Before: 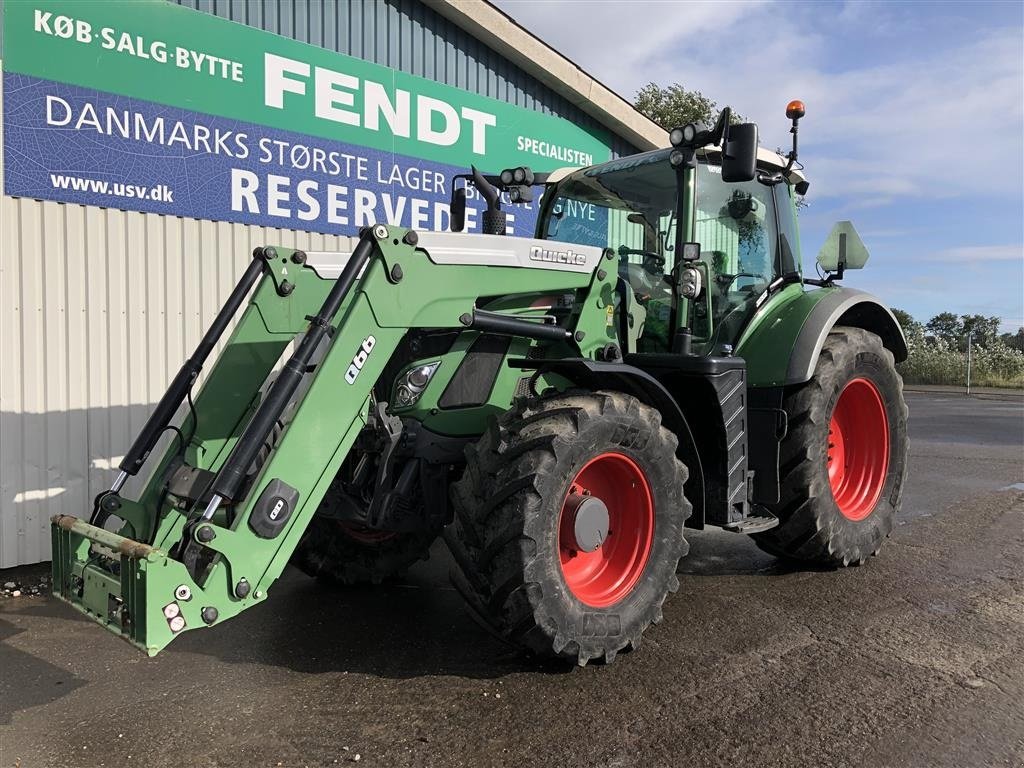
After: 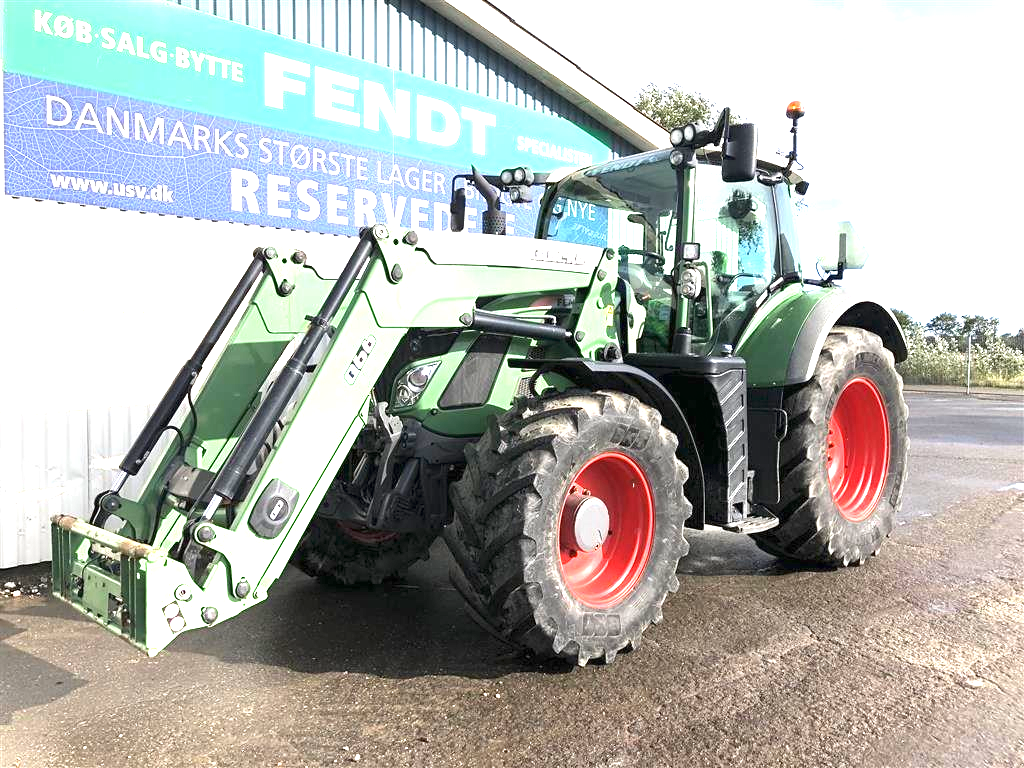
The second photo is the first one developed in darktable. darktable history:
contrast equalizer: octaves 7, y [[0.5, 0.5, 0.468, 0.5, 0.5, 0.5], [0.5 ×6], [0.5 ×6], [0 ×6], [0 ×6]], mix 0.362
exposure: exposure 2.019 EV, compensate highlight preservation false
